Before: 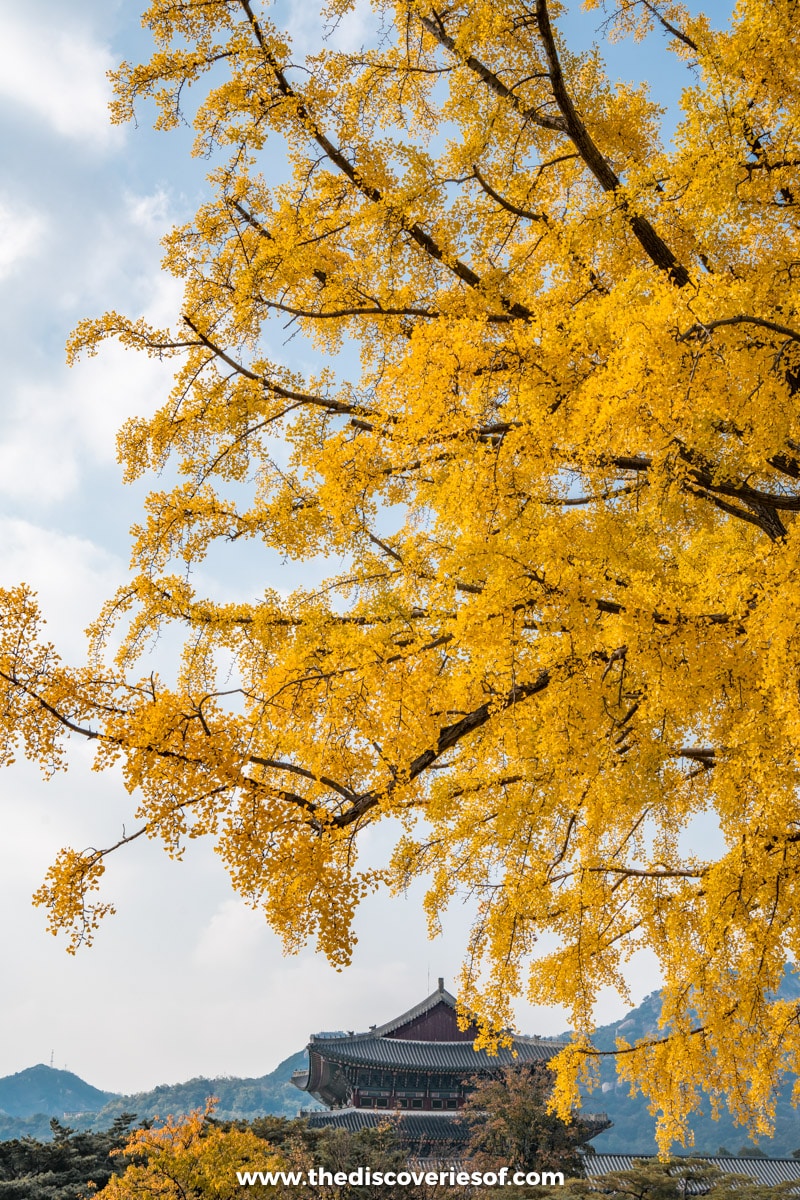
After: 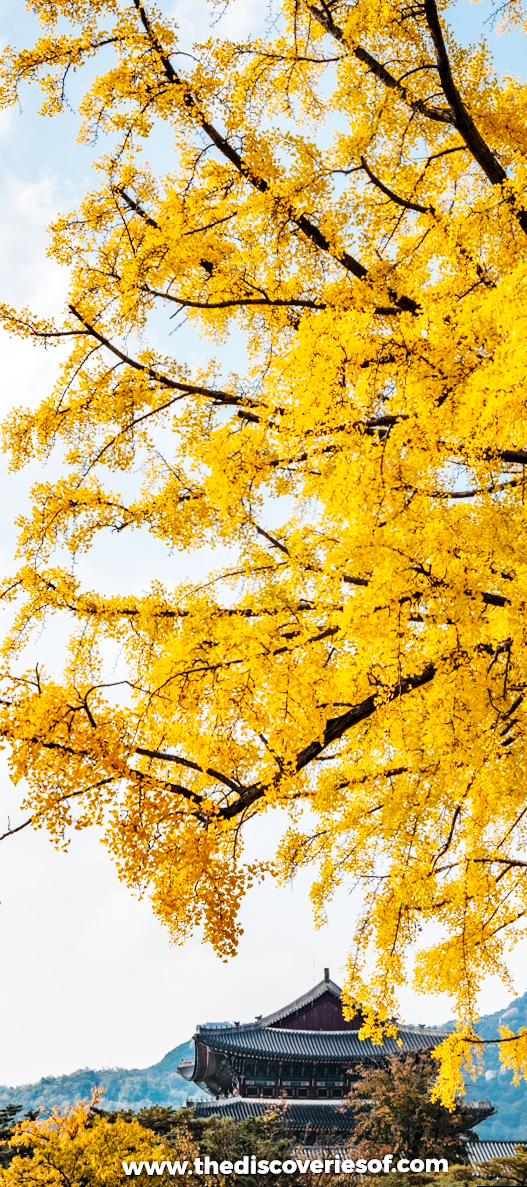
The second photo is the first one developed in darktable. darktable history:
base curve: curves: ch0 [(0, 0) (0.036, 0.025) (0.121, 0.166) (0.206, 0.329) (0.605, 0.79) (1, 1)], preserve colors none
rotate and perspective: rotation 0.174°, lens shift (vertical) 0.013, lens shift (horizontal) 0.019, shear 0.001, automatic cropping original format, crop left 0.007, crop right 0.991, crop top 0.016, crop bottom 0.997
contrast equalizer: octaves 7, y [[0.6 ×6], [0.55 ×6], [0 ×6], [0 ×6], [0 ×6]], mix 0.3
crop and rotate: left 14.292%, right 19.041%
tone curve: curves: ch0 [(0, 0) (0.003, 0.014) (0.011, 0.019) (0.025, 0.029) (0.044, 0.047) (0.069, 0.071) (0.1, 0.101) (0.136, 0.131) (0.177, 0.166) (0.224, 0.212) (0.277, 0.263) (0.335, 0.32) (0.399, 0.387) (0.468, 0.459) (0.543, 0.541) (0.623, 0.626) (0.709, 0.717) (0.801, 0.813) (0.898, 0.909) (1, 1)], preserve colors none
